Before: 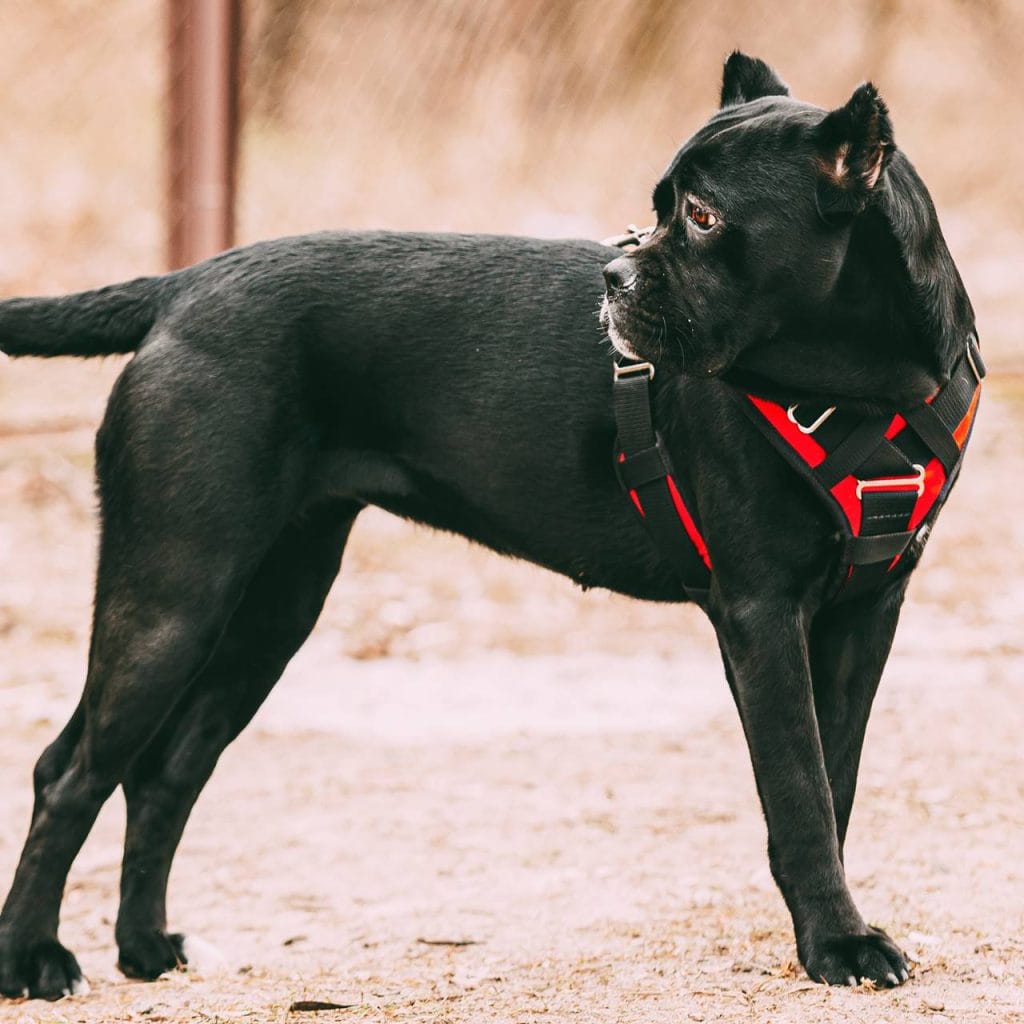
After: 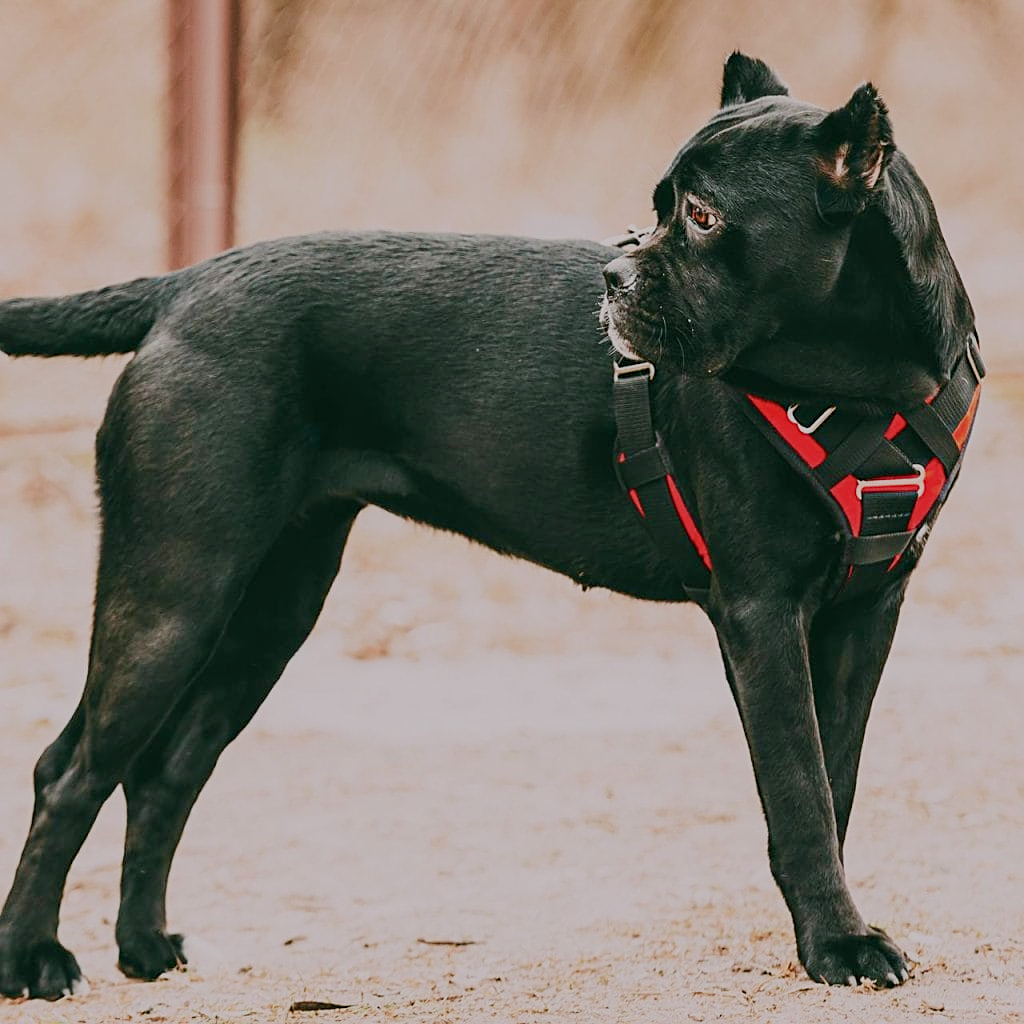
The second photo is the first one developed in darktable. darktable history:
sharpen: on, module defaults
sigmoid: contrast 1.05, skew -0.15
velvia: on, module defaults
